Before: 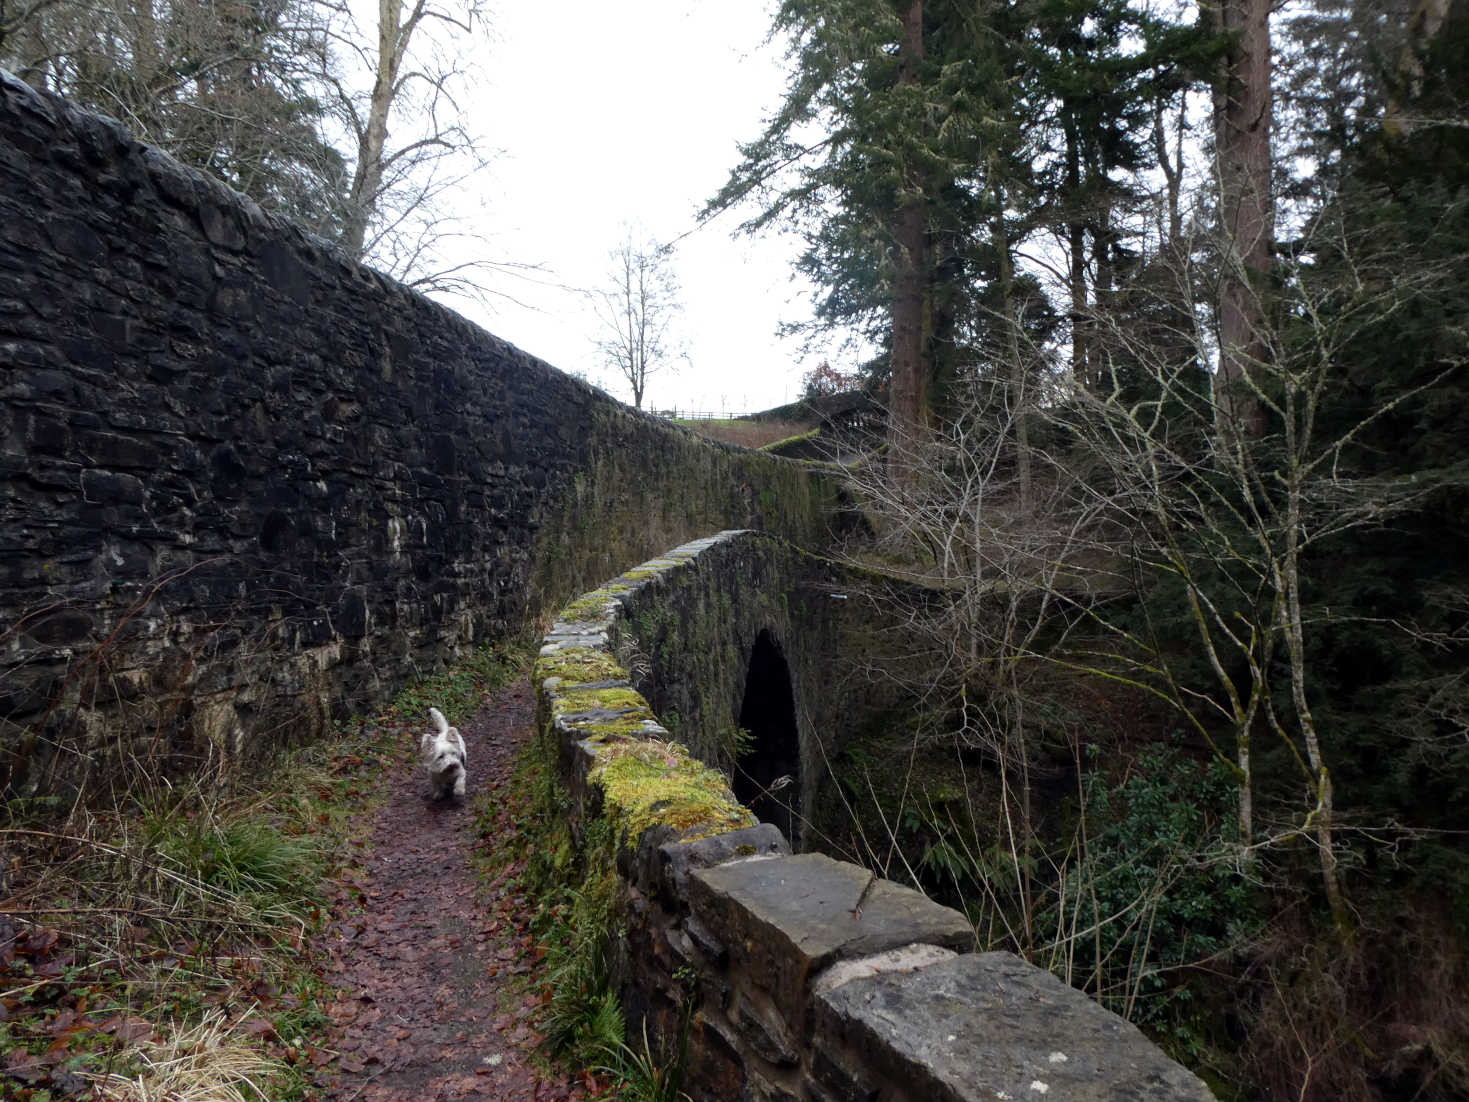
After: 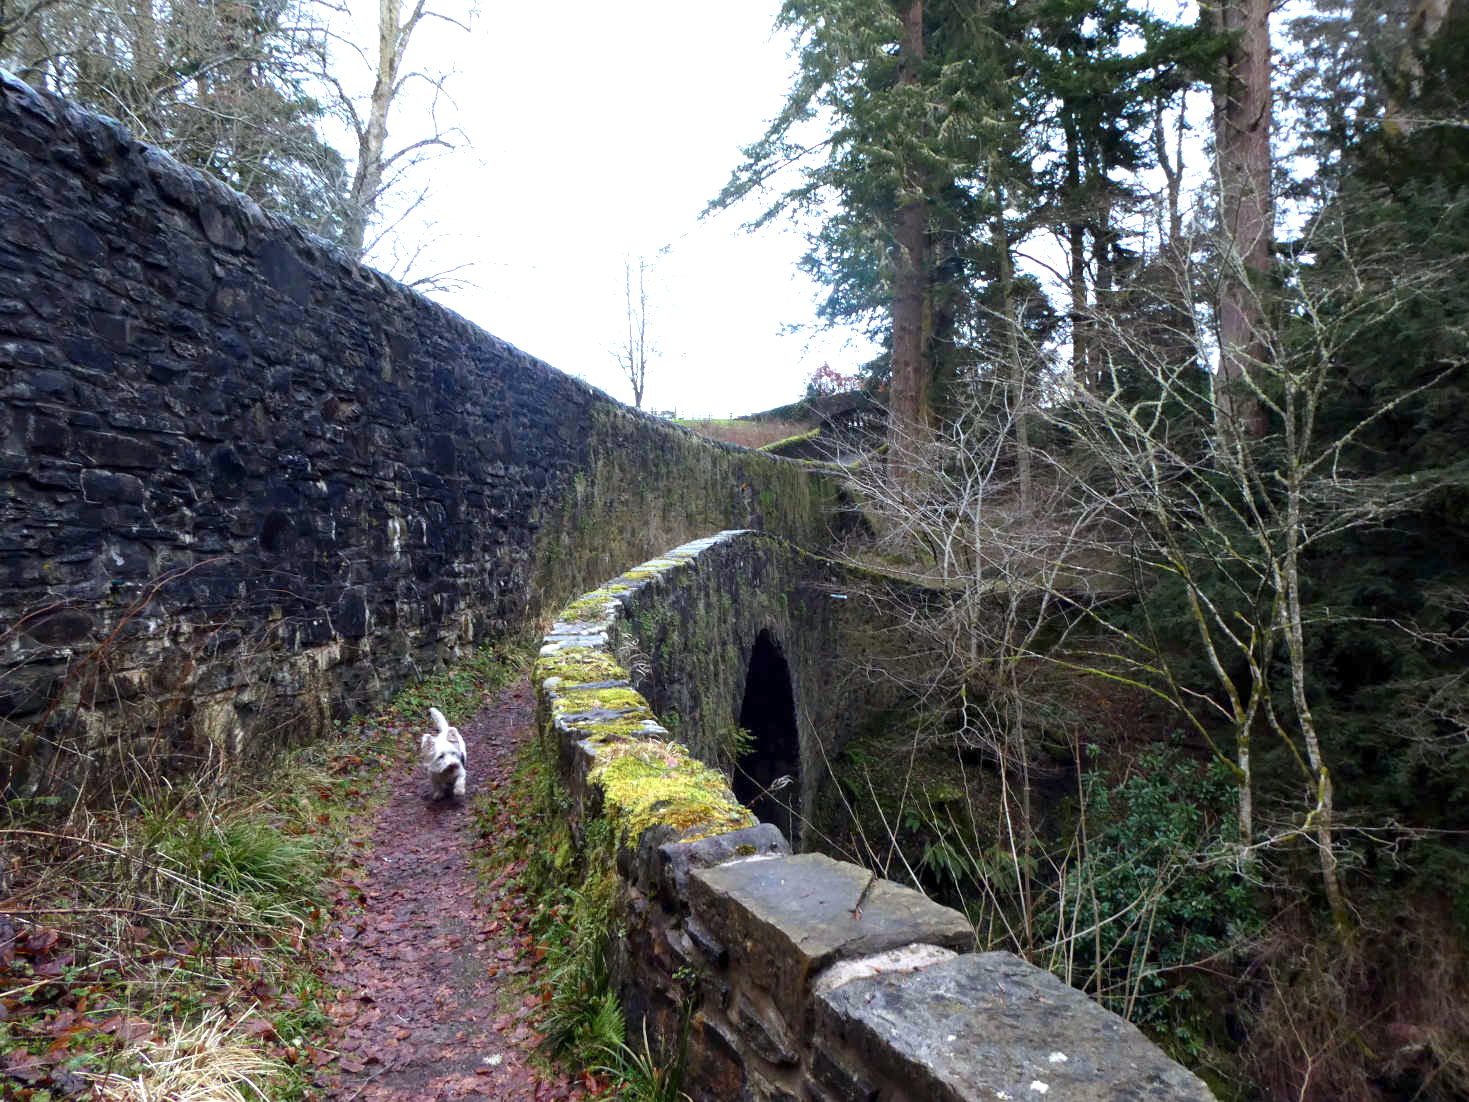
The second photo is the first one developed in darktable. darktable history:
exposure: exposure 1 EV, compensate highlight preservation false
white balance: red 0.967, blue 1.049
color zones: curves: ch1 [(0.25, 0.5) (0.747, 0.71)]
